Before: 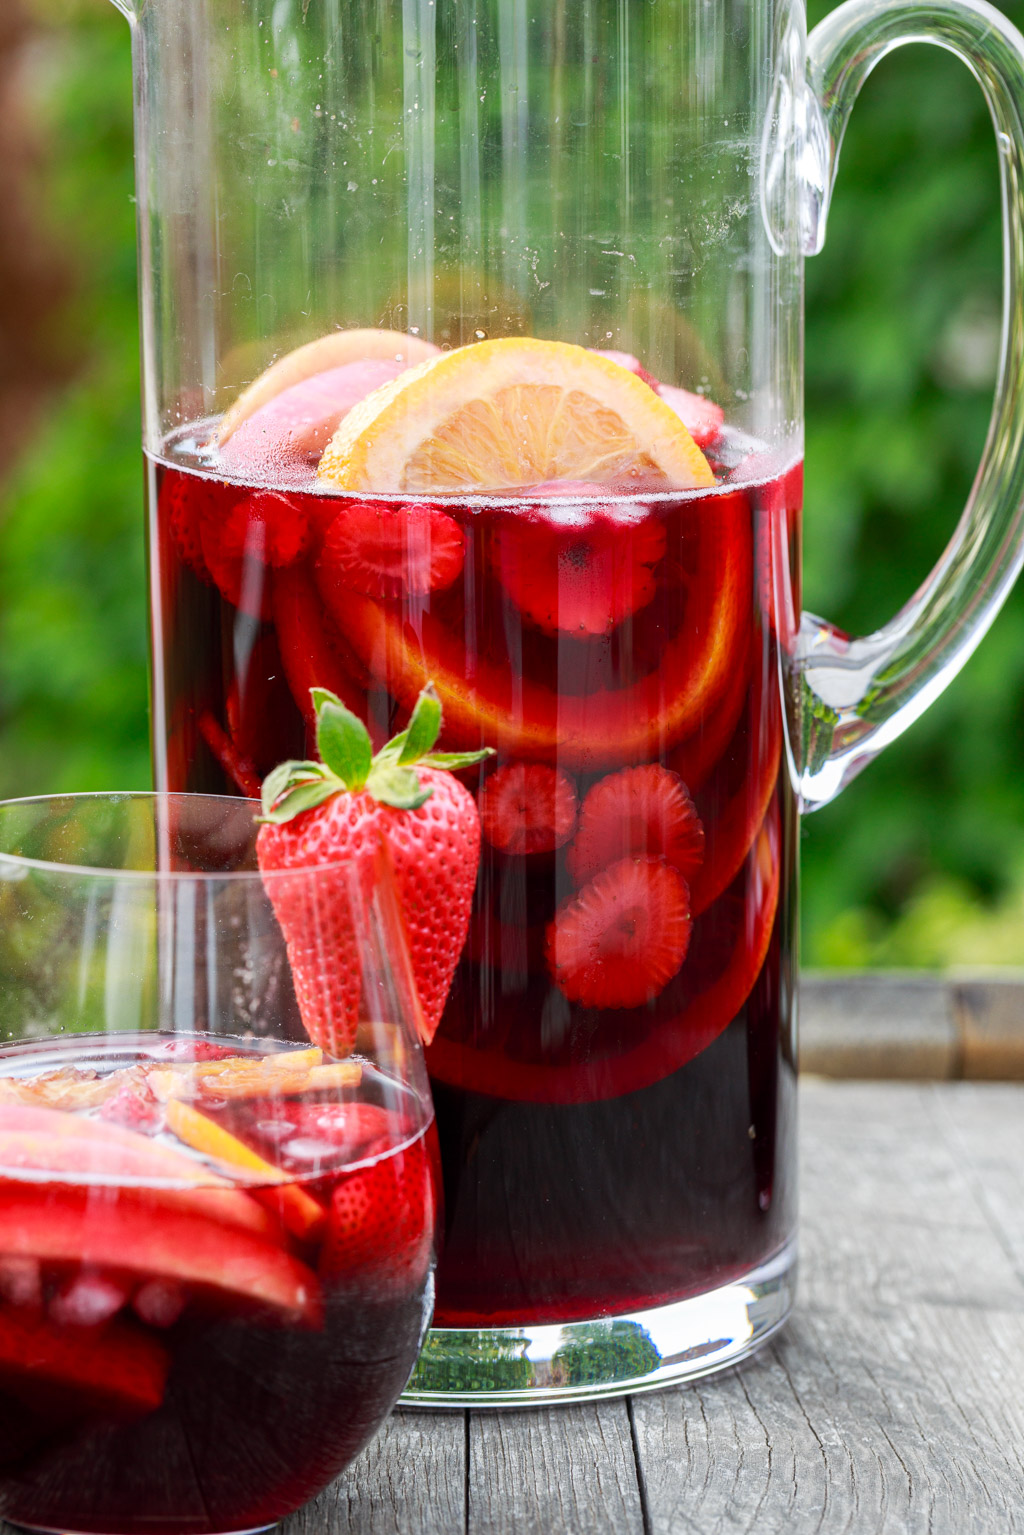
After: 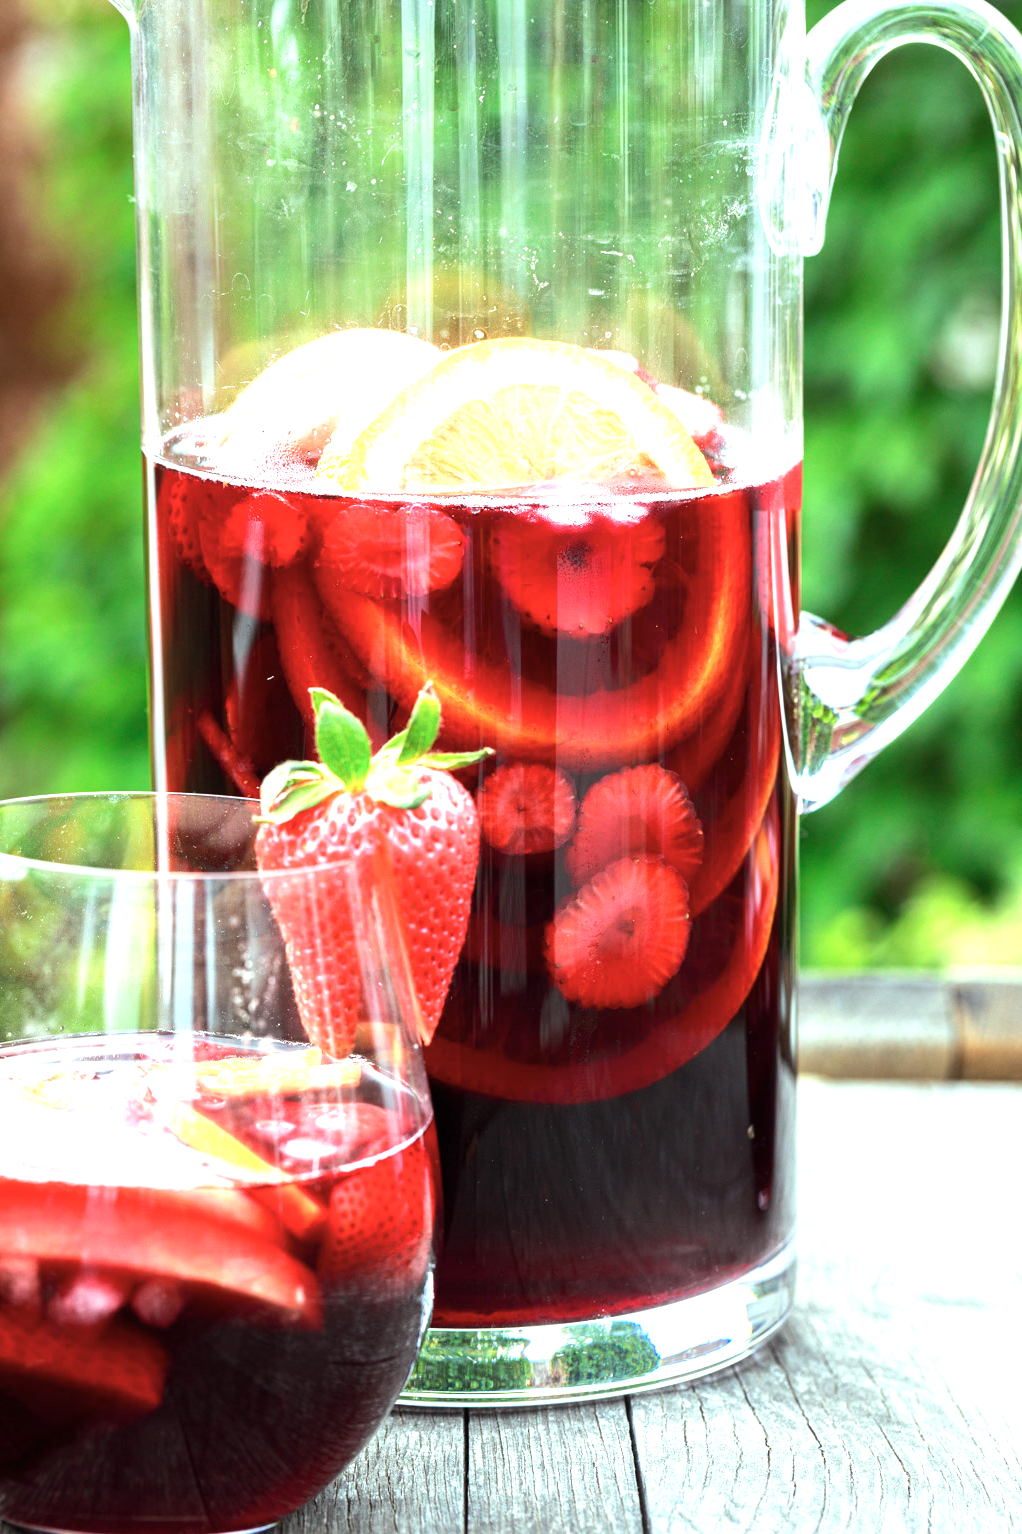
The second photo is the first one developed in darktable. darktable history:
exposure: black level correction 0, exposure 0.692 EV, compensate highlight preservation false
crop and rotate: left 0.121%, bottom 0.007%
color balance rgb: highlights gain › luminance 19.755%, highlights gain › chroma 2.642%, highlights gain › hue 173.75°, perceptual saturation grading › global saturation -11.981%, perceptual brilliance grading › highlights 5.899%, perceptual brilliance grading › mid-tones 16.417%, perceptual brilliance grading › shadows -5.374%
